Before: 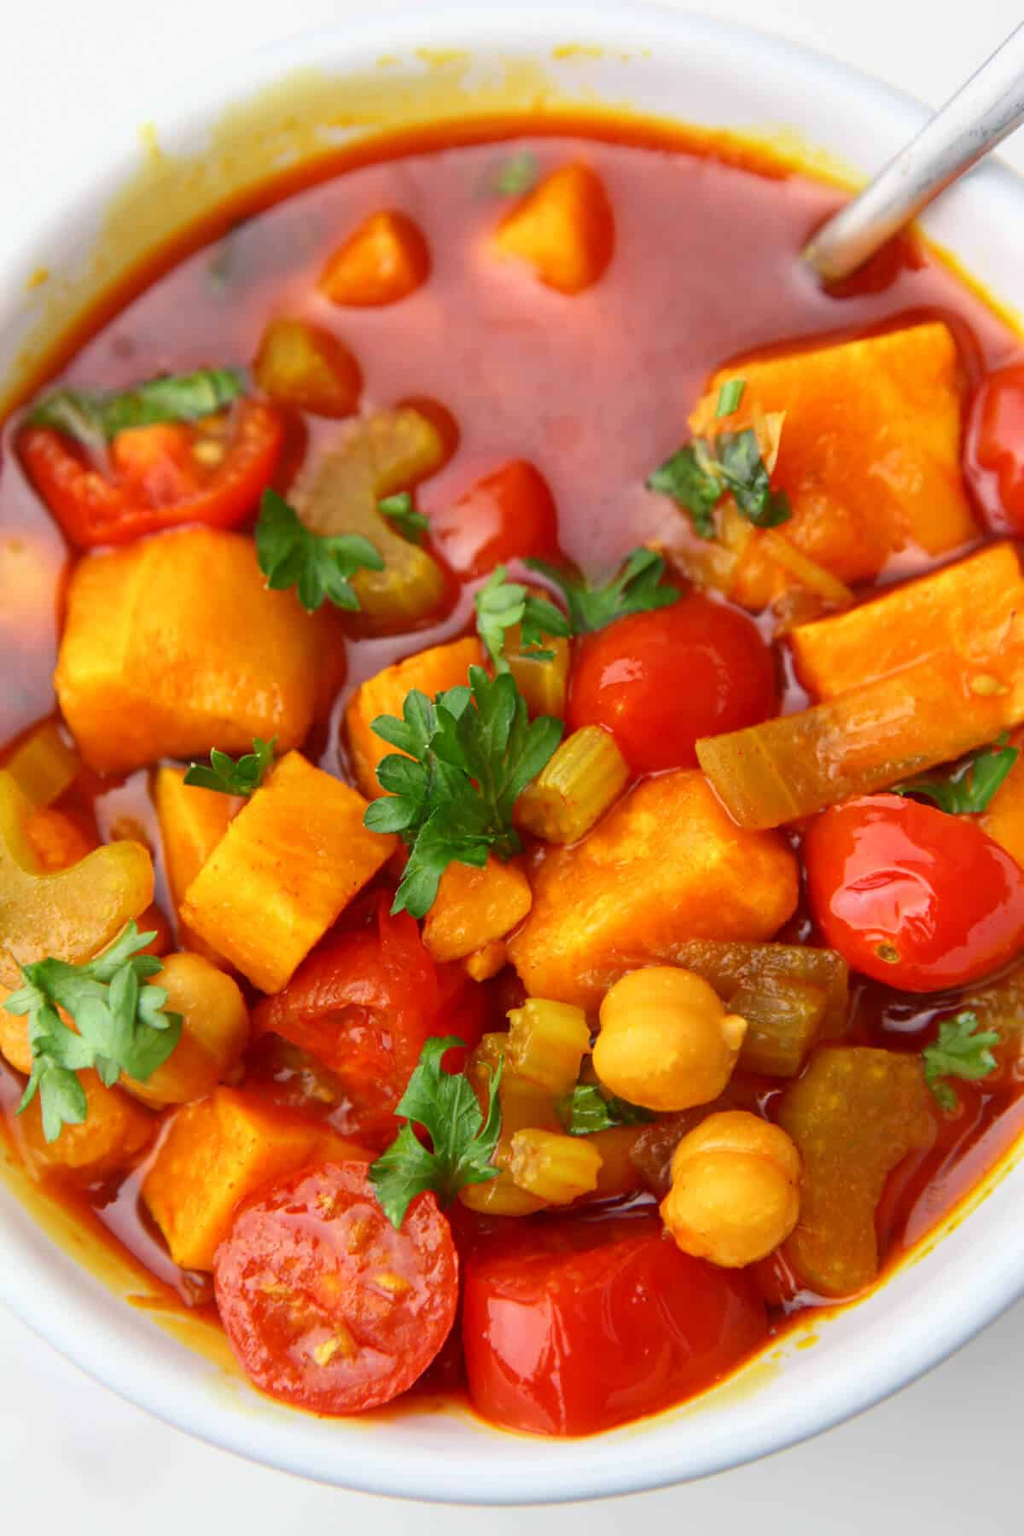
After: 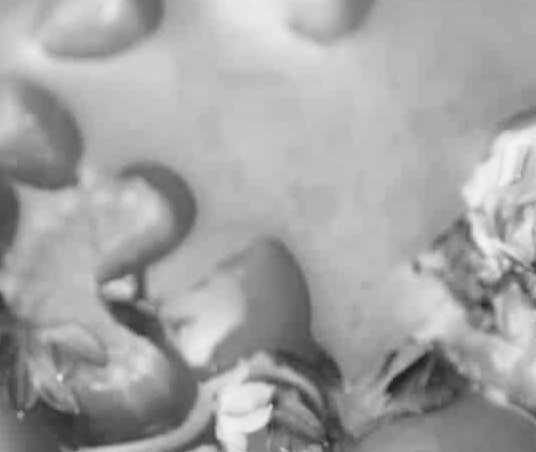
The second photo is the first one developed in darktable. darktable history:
crop: left 28.64%, top 16.832%, right 26.637%, bottom 58.055%
color balance: contrast 10%
monochrome: a 32, b 64, size 2.3
base curve: curves: ch0 [(0, 0) (0.028, 0.03) (0.121, 0.232) (0.46, 0.748) (0.859, 0.968) (1, 1)], preserve colors none
